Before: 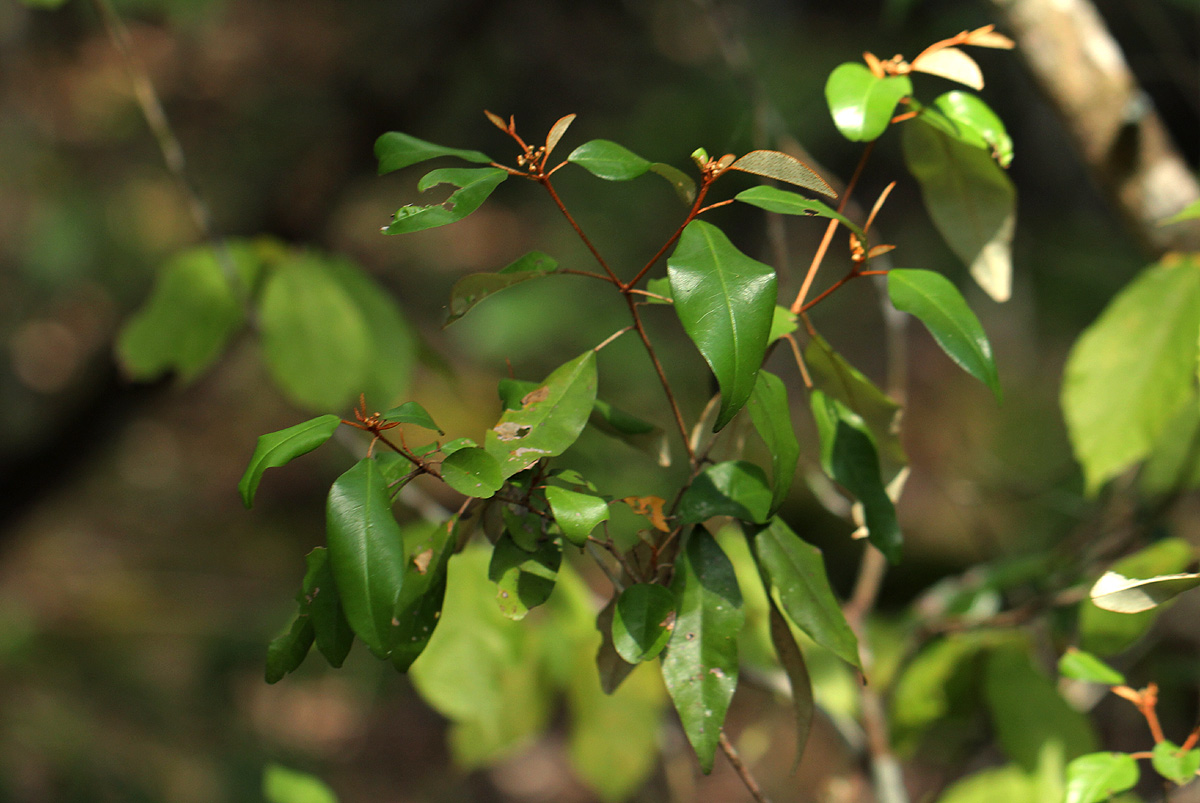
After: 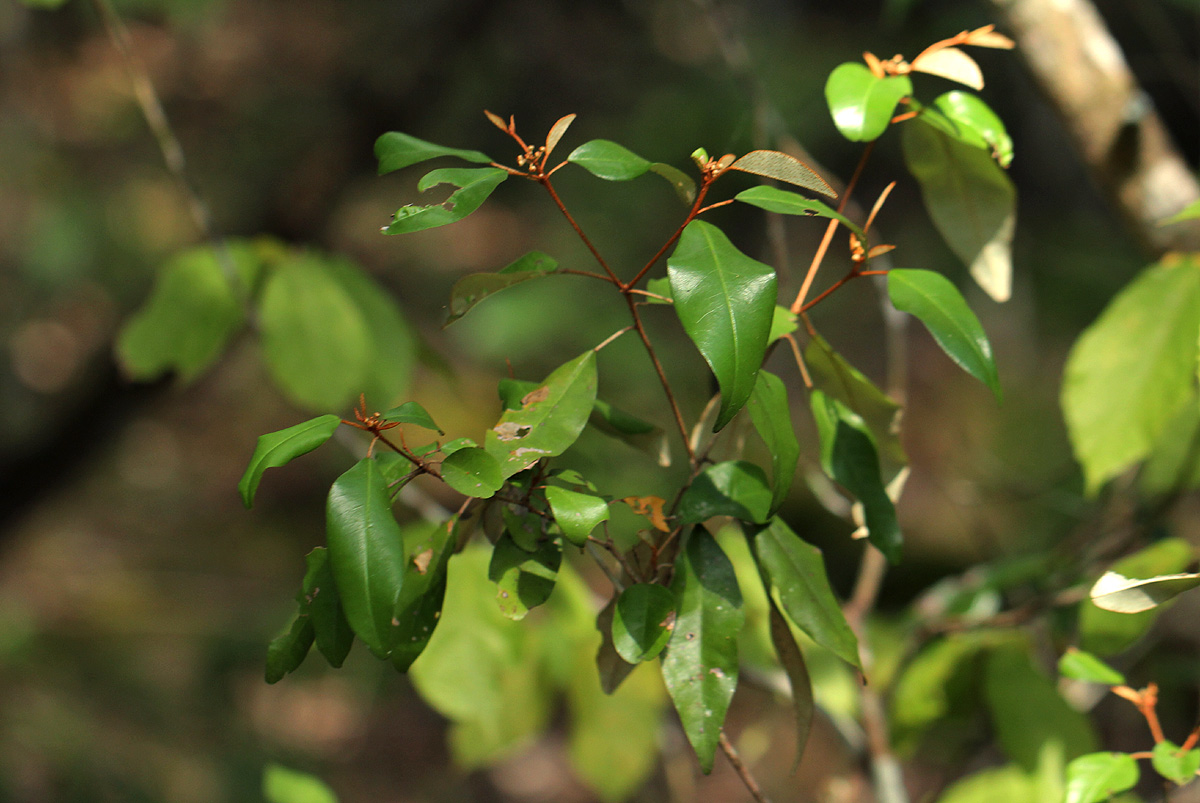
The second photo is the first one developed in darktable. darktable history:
shadows and highlights: shadows 30.69, highlights -62.86, soften with gaussian
